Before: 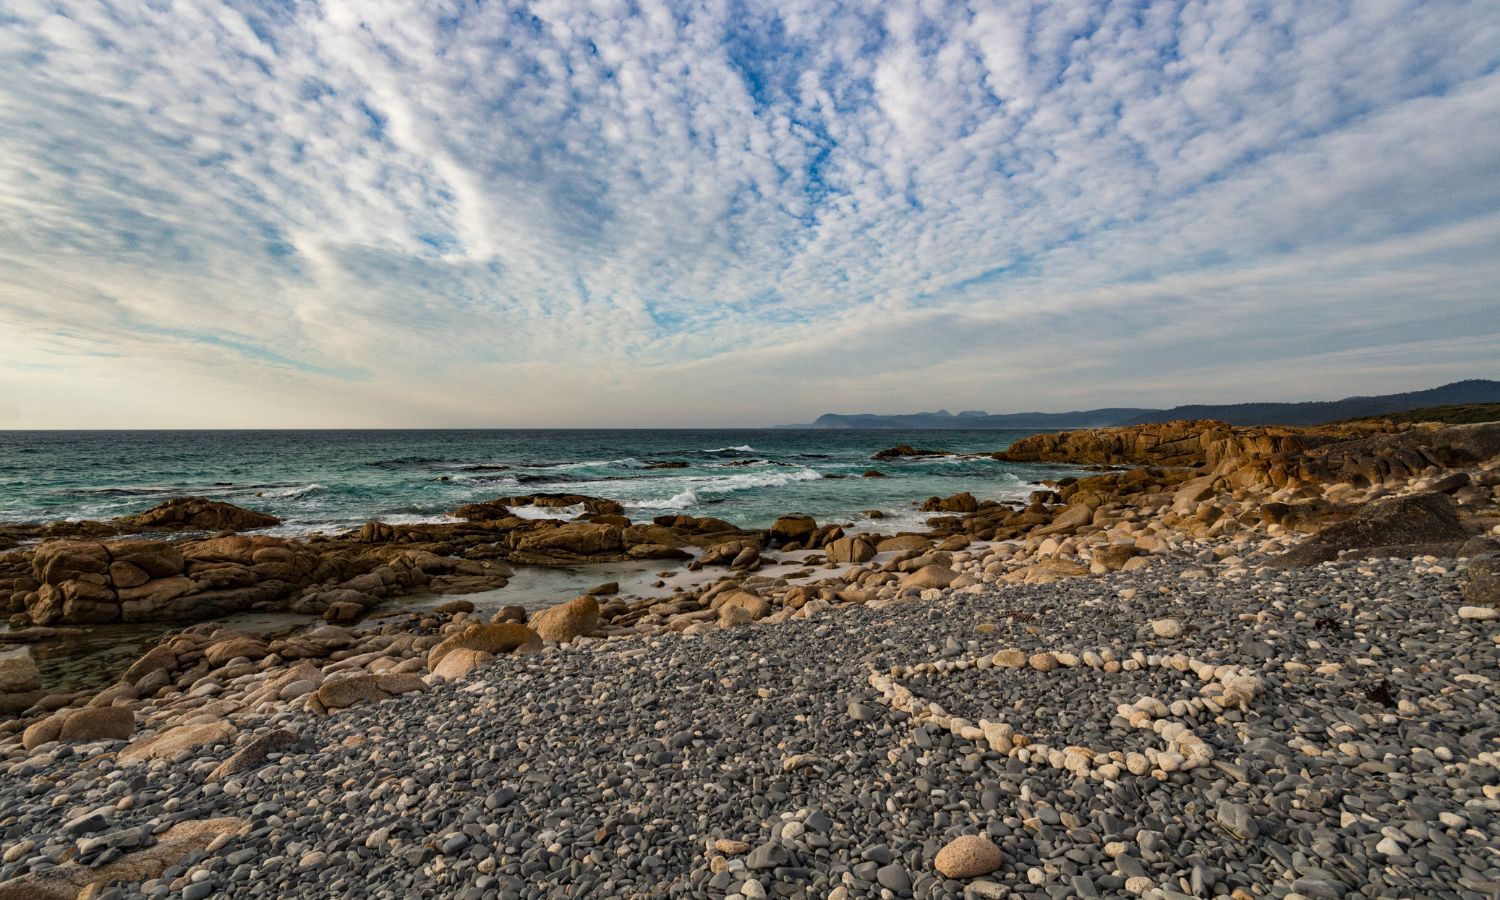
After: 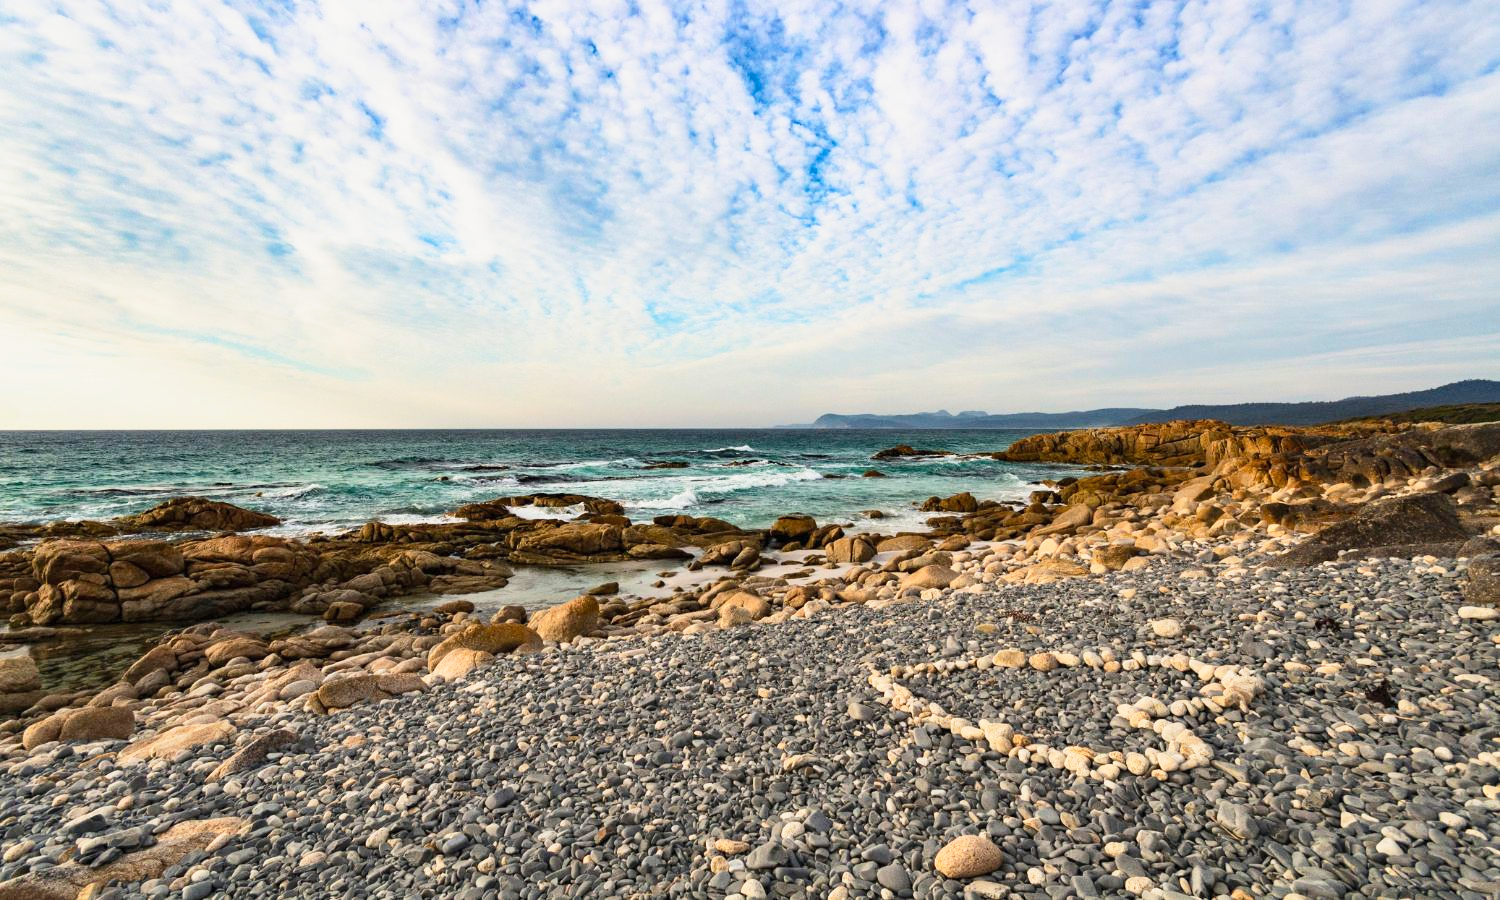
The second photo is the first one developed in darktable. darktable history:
contrast brightness saturation: contrast 0.2, brightness 0.16, saturation 0.22
base curve: curves: ch0 [(0, 0) (0.088, 0.125) (0.176, 0.251) (0.354, 0.501) (0.613, 0.749) (1, 0.877)], preserve colors none
